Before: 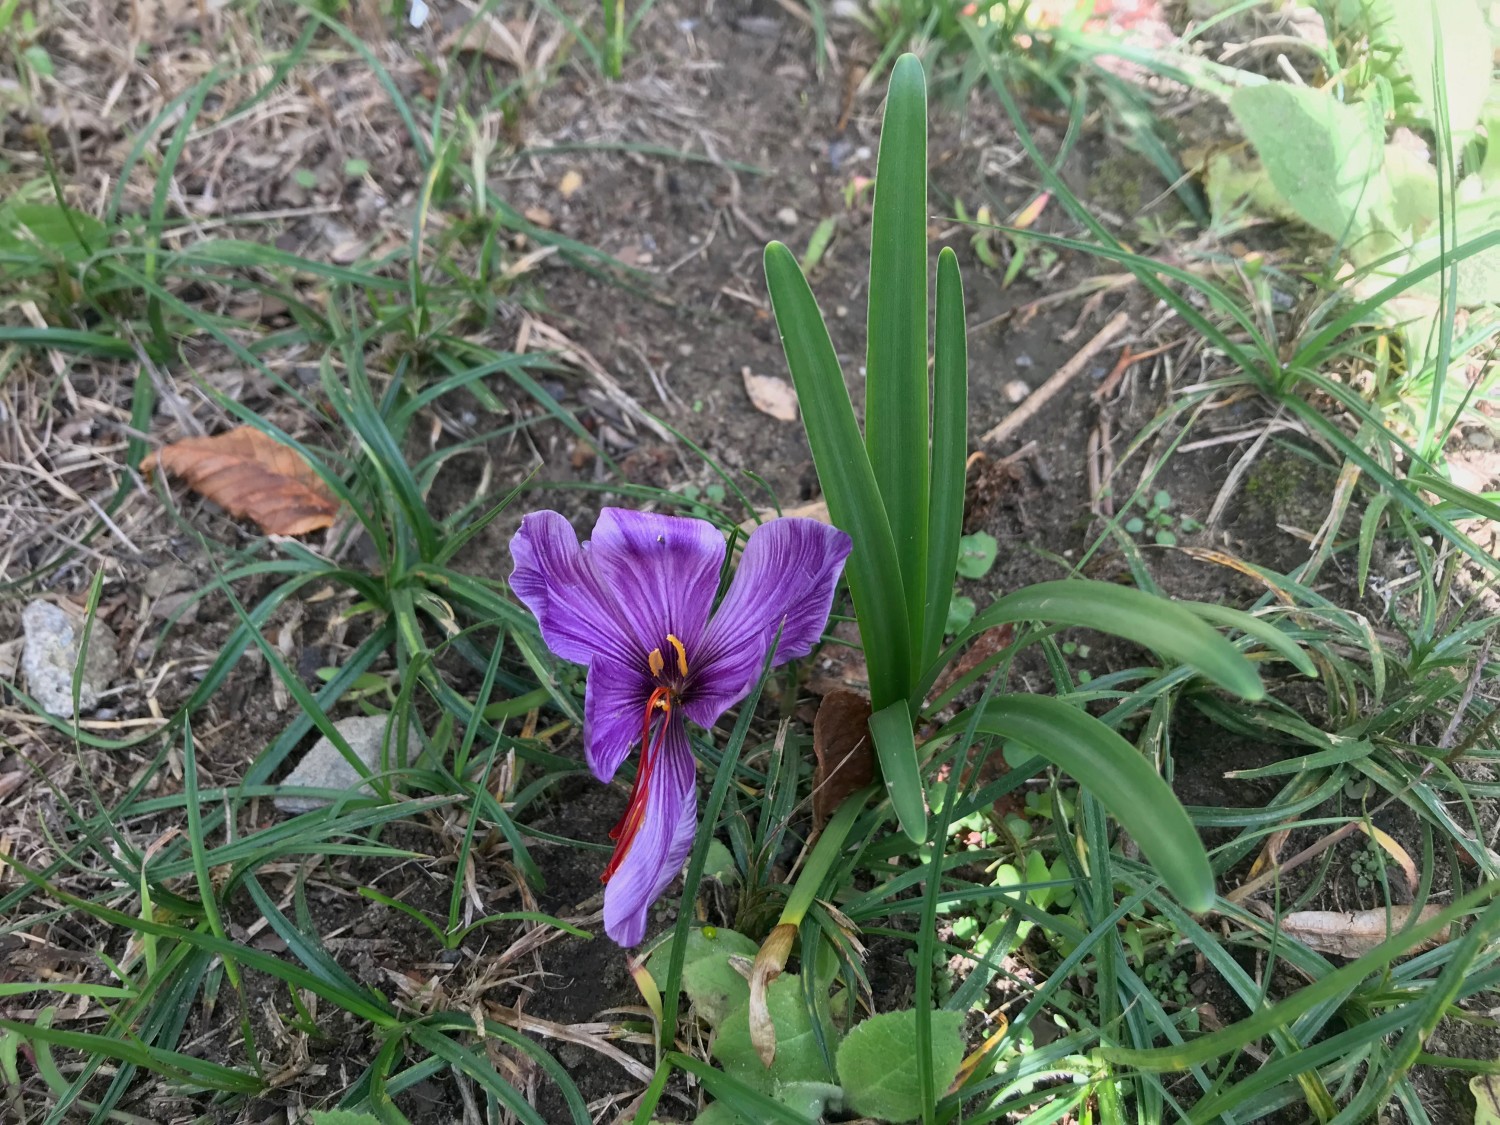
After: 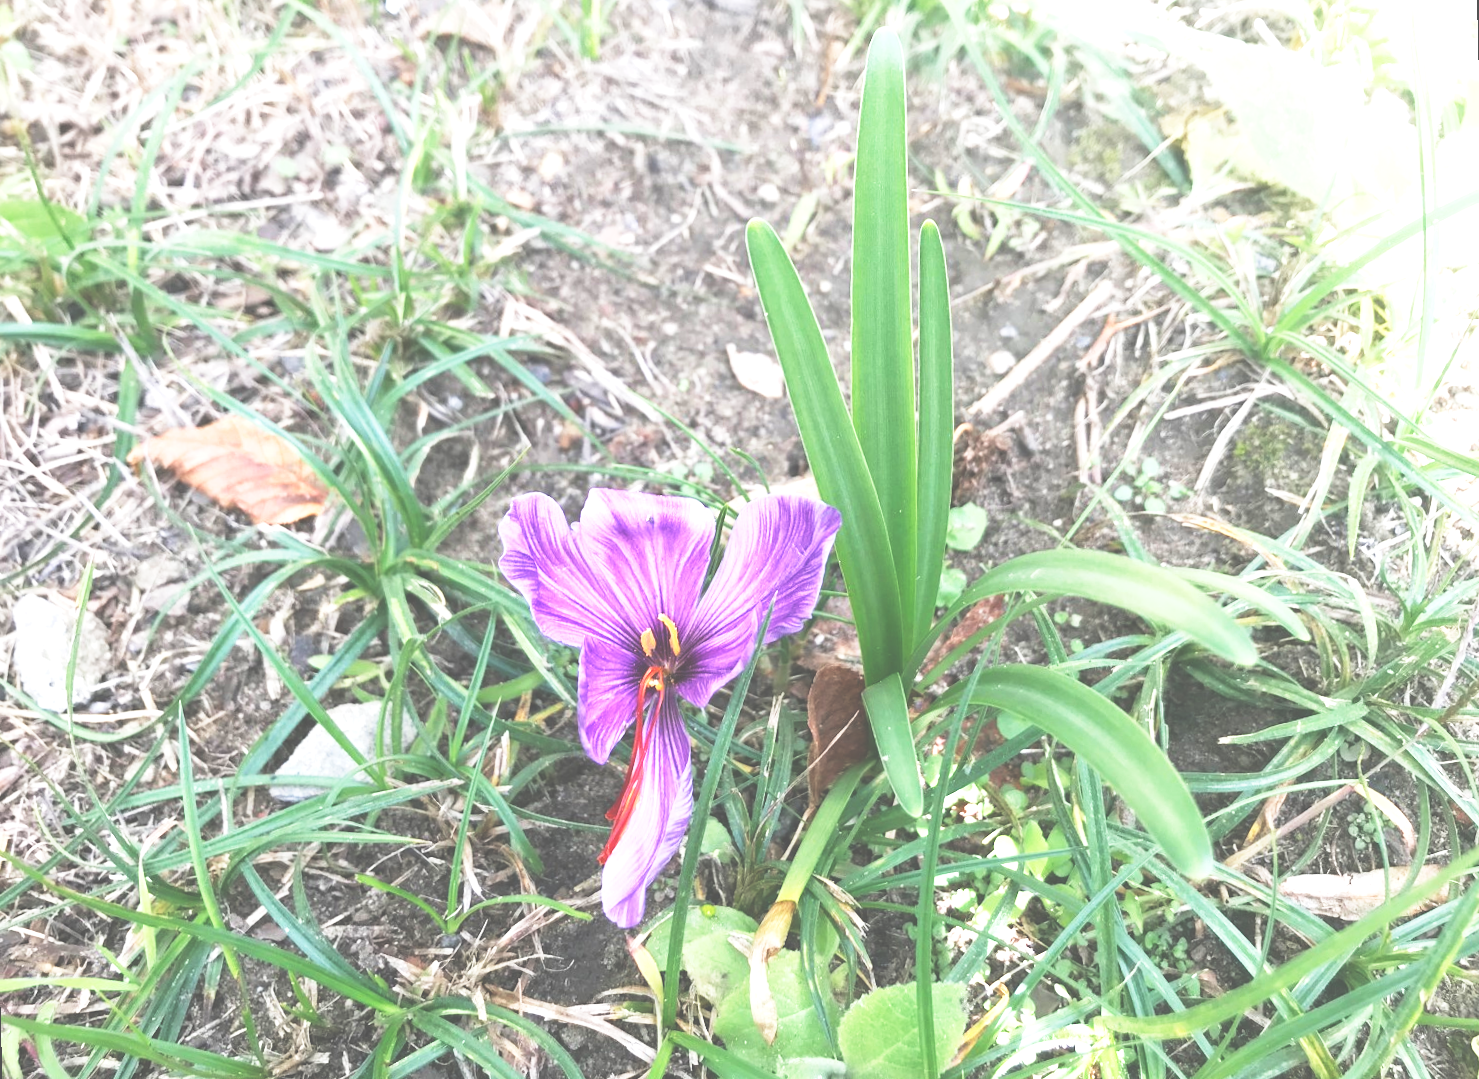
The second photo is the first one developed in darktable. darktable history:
base curve: curves: ch0 [(0, 0) (0.579, 0.807) (1, 1)], preserve colors none
exposure: black level correction -0.023, exposure 1.397 EV, compensate highlight preservation false
rotate and perspective: rotation -1.42°, crop left 0.016, crop right 0.984, crop top 0.035, crop bottom 0.965
